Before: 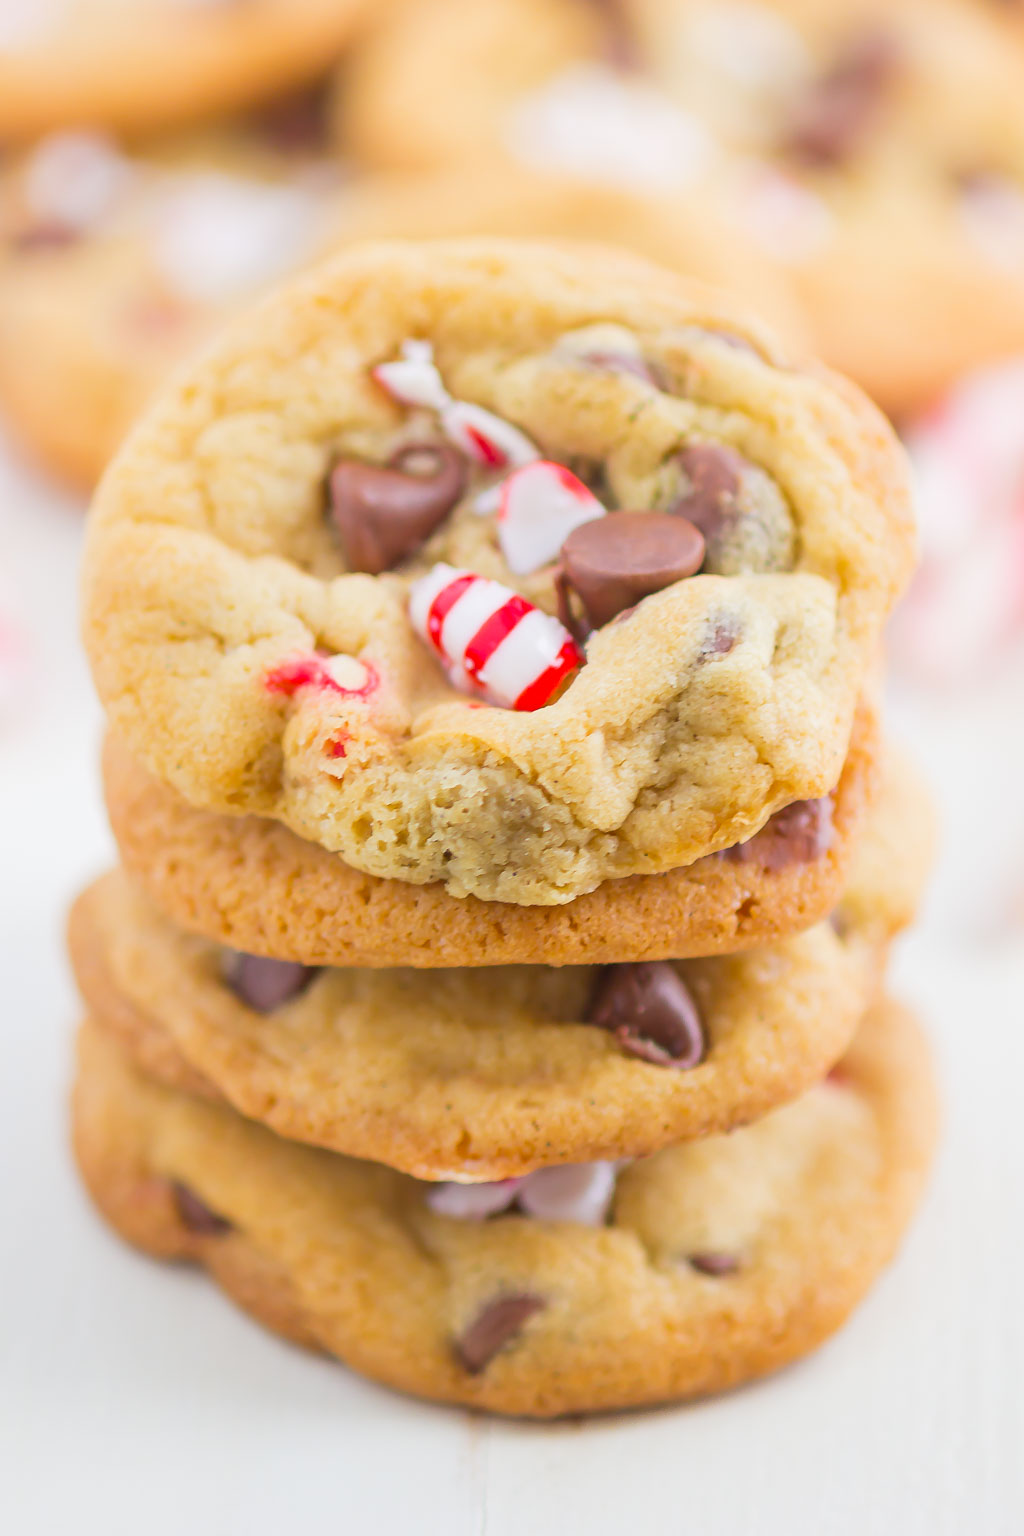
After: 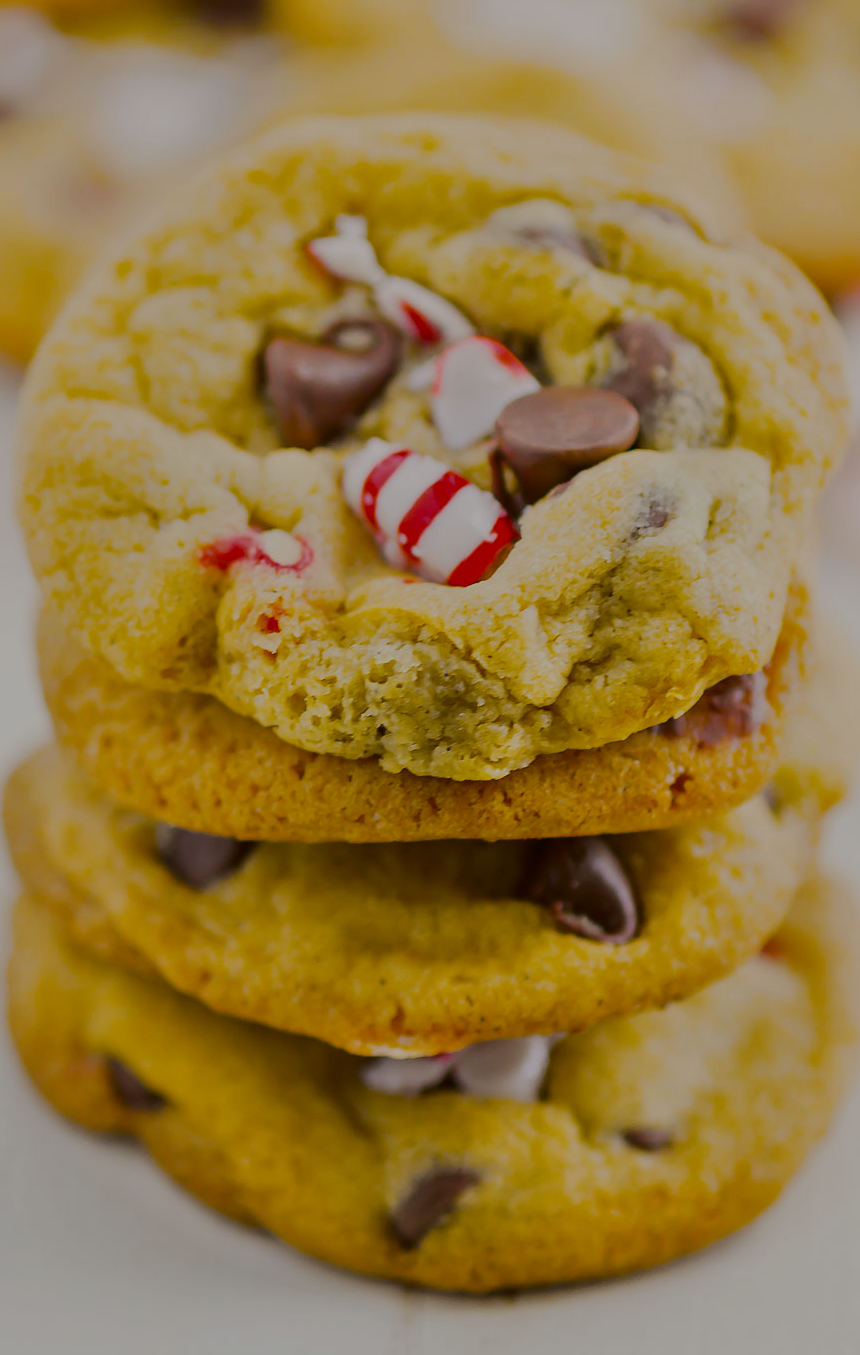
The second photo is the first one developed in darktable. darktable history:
crop: left 6.446%, top 8.188%, right 9.538%, bottom 3.548%
tone curve: curves: ch0 [(0, 0) (0.104, 0.068) (0.236, 0.227) (0.46, 0.576) (0.657, 0.796) (0.861, 0.932) (1, 0.981)]; ch1 [(0, 0) (0.353, 0.344) (0.434, 0.382) (0.479, 0.476) (0.502, 0.504) (0.544, 0.534) (0.57, 0.57) (0.586, 0.603) (0.618, 0.631) (0.657, 0.679) (1, 1)]; ch2 [(0, 0) (0.34, 0.314) (0.434, 0.43) (0.5, 0.511) (0.528, 0.545) (0.557, 0.573) (0.573, 0.618) (0.628, 0.751) (1, 1)], color space Lab, independent channels, preserve colors none
tone equalizer: -8 EV -2 EV, -7 EV -2 EV, -6 EV -2 EV, -5 EV -2 EV, -4 EV -2 EV, -3 EV -2 EV, -2 EV -2 EV, -1 EV -1.63 EV, +0 EV -2 EV
